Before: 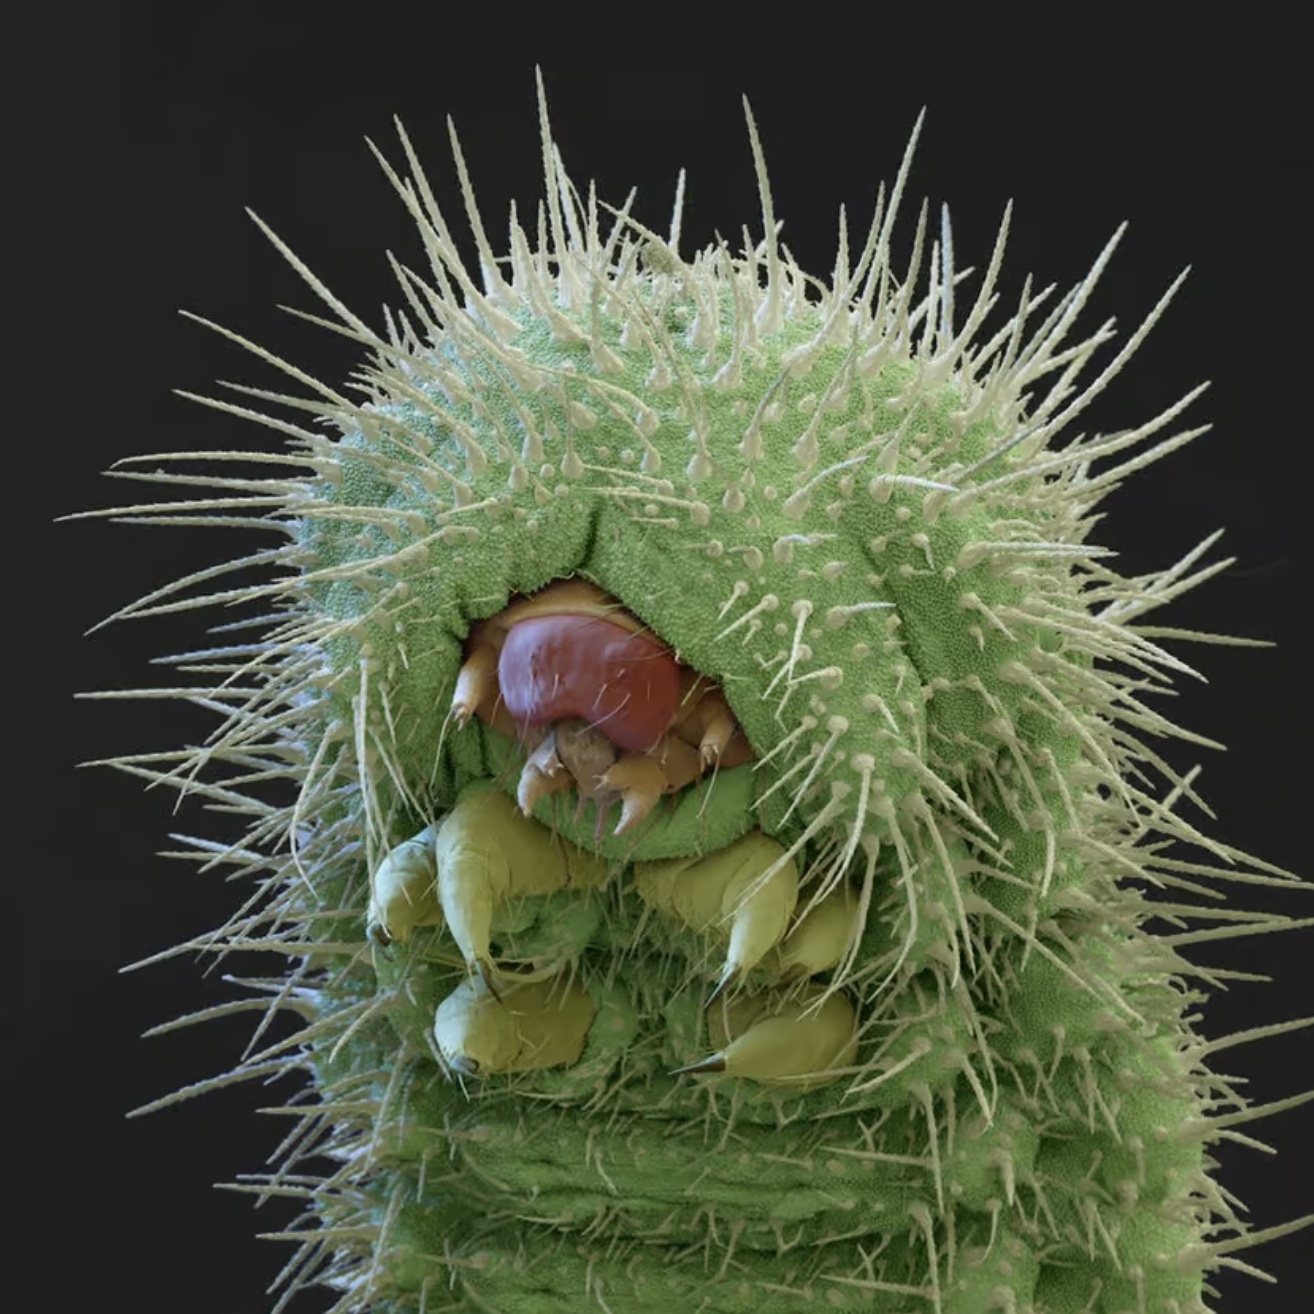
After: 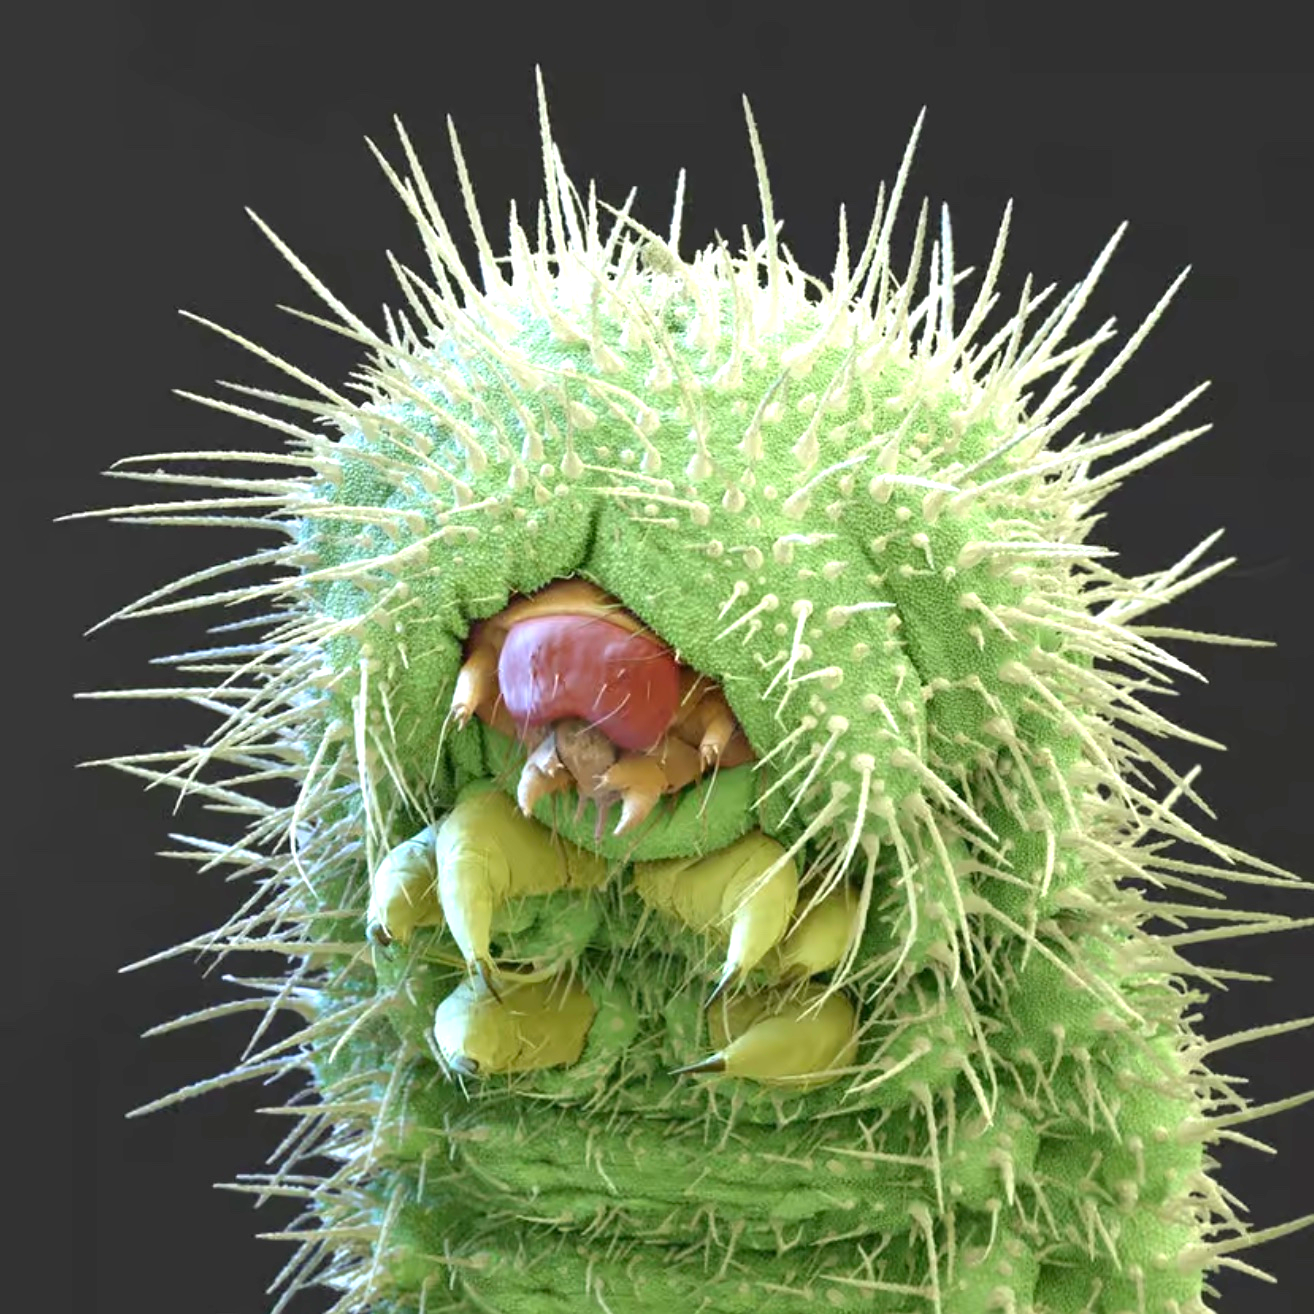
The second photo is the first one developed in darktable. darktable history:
exposure: exposure 1.201 EV, compensate exposure bias true, compensate highlight preservation false
